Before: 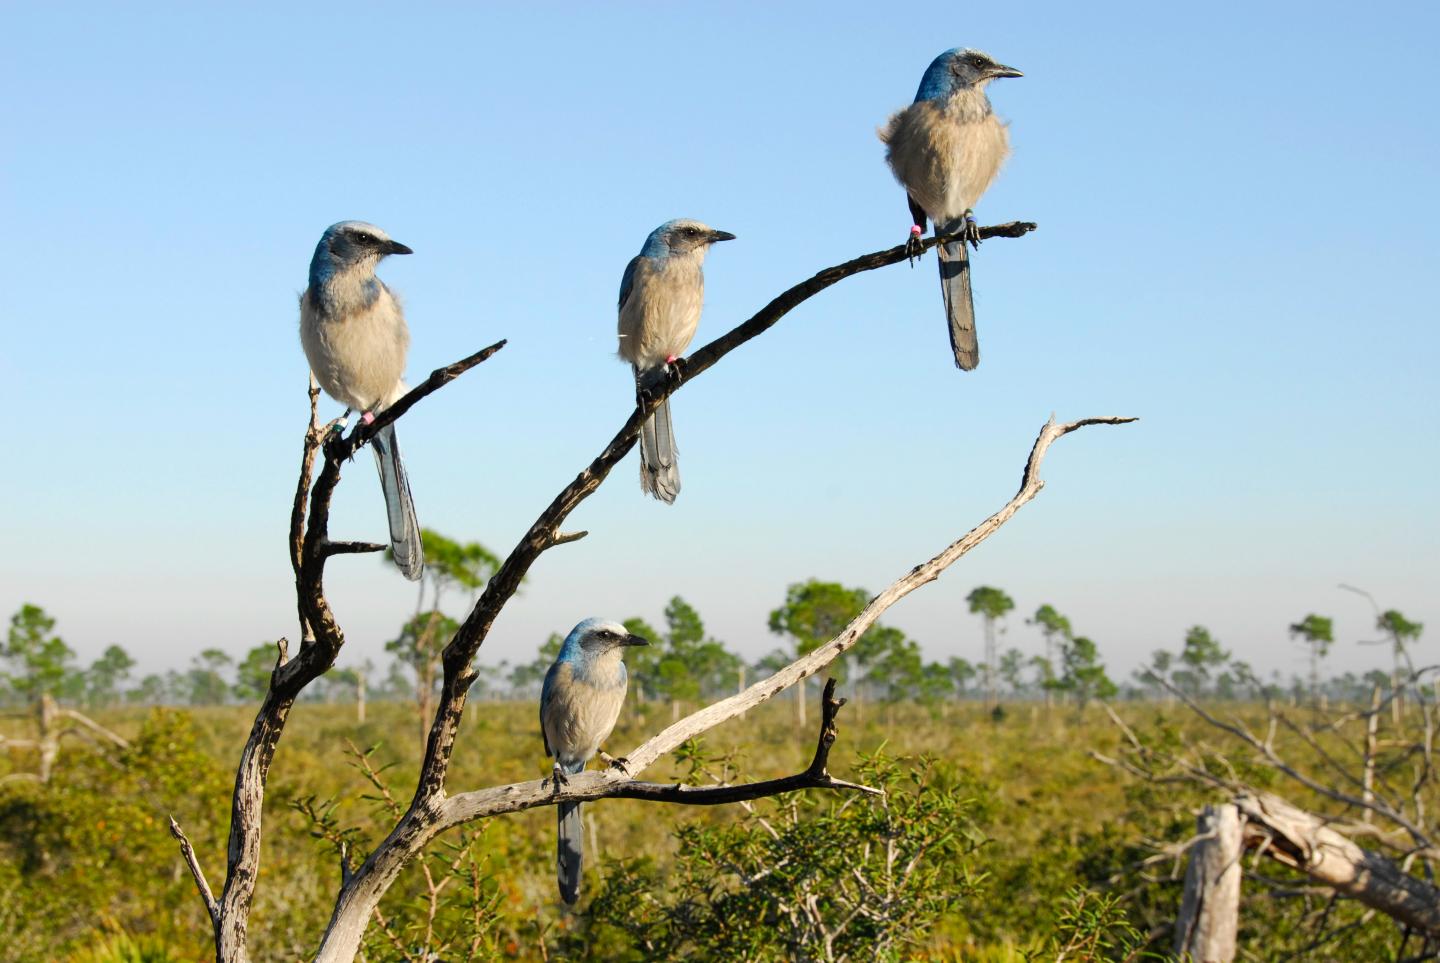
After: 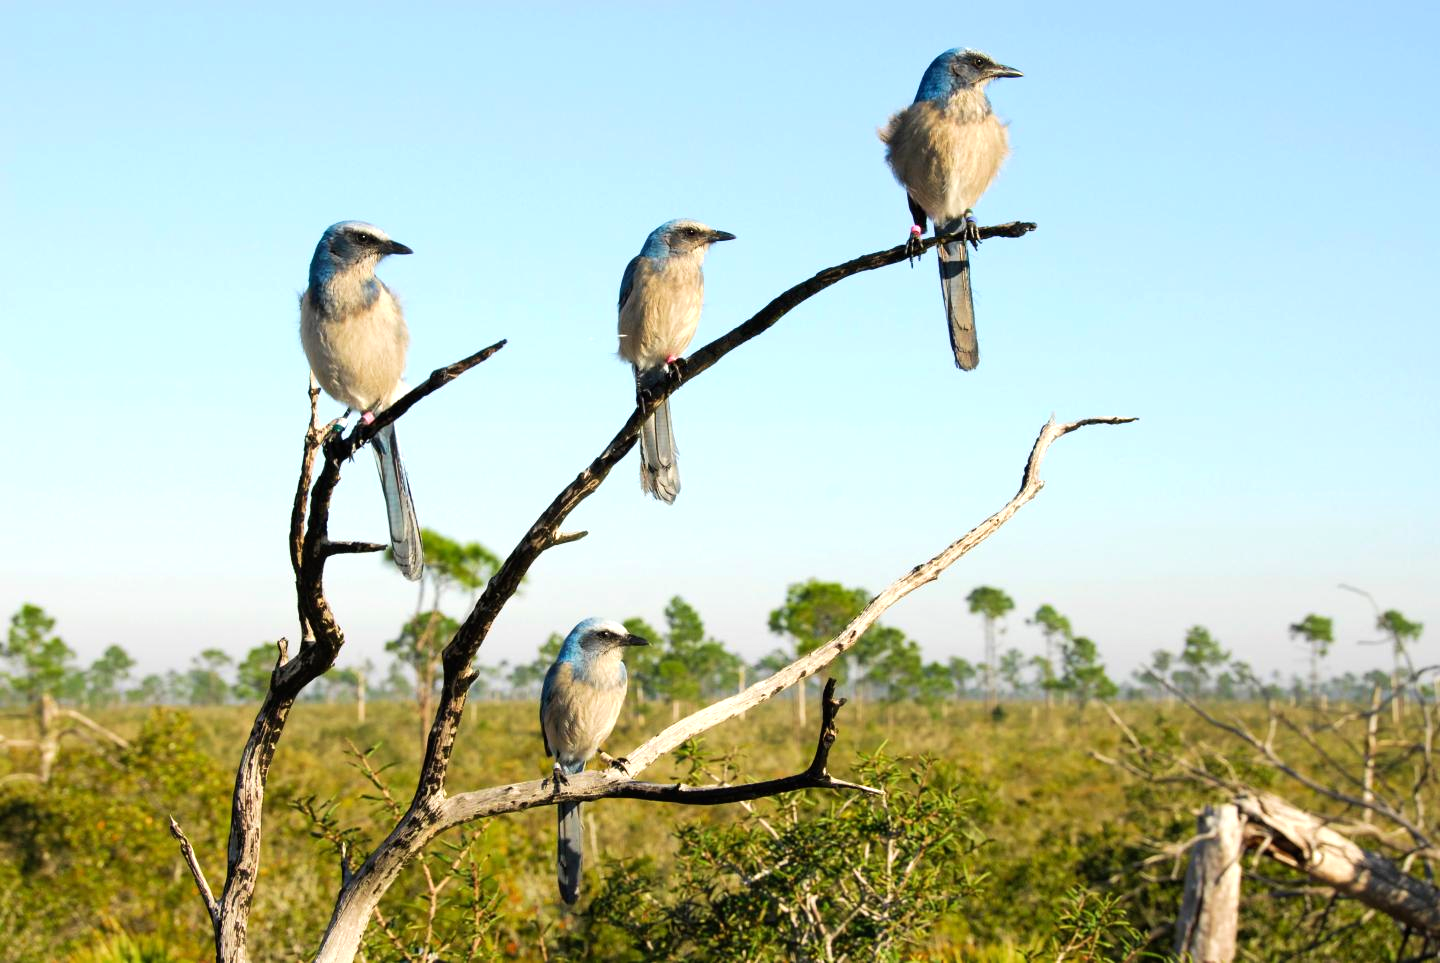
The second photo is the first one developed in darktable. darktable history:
velvia: on, module defaults
tone equalizer: -8 EV -0.421 EV, -7 EV -0.386 EV, -6 EV -0.339 EV, -5 EV -0.225 EV, -3 EV 0.196 EV, -2 EV 0.303 EV, -1 EV 0.385 EV, +0 EV 0.391 EV
